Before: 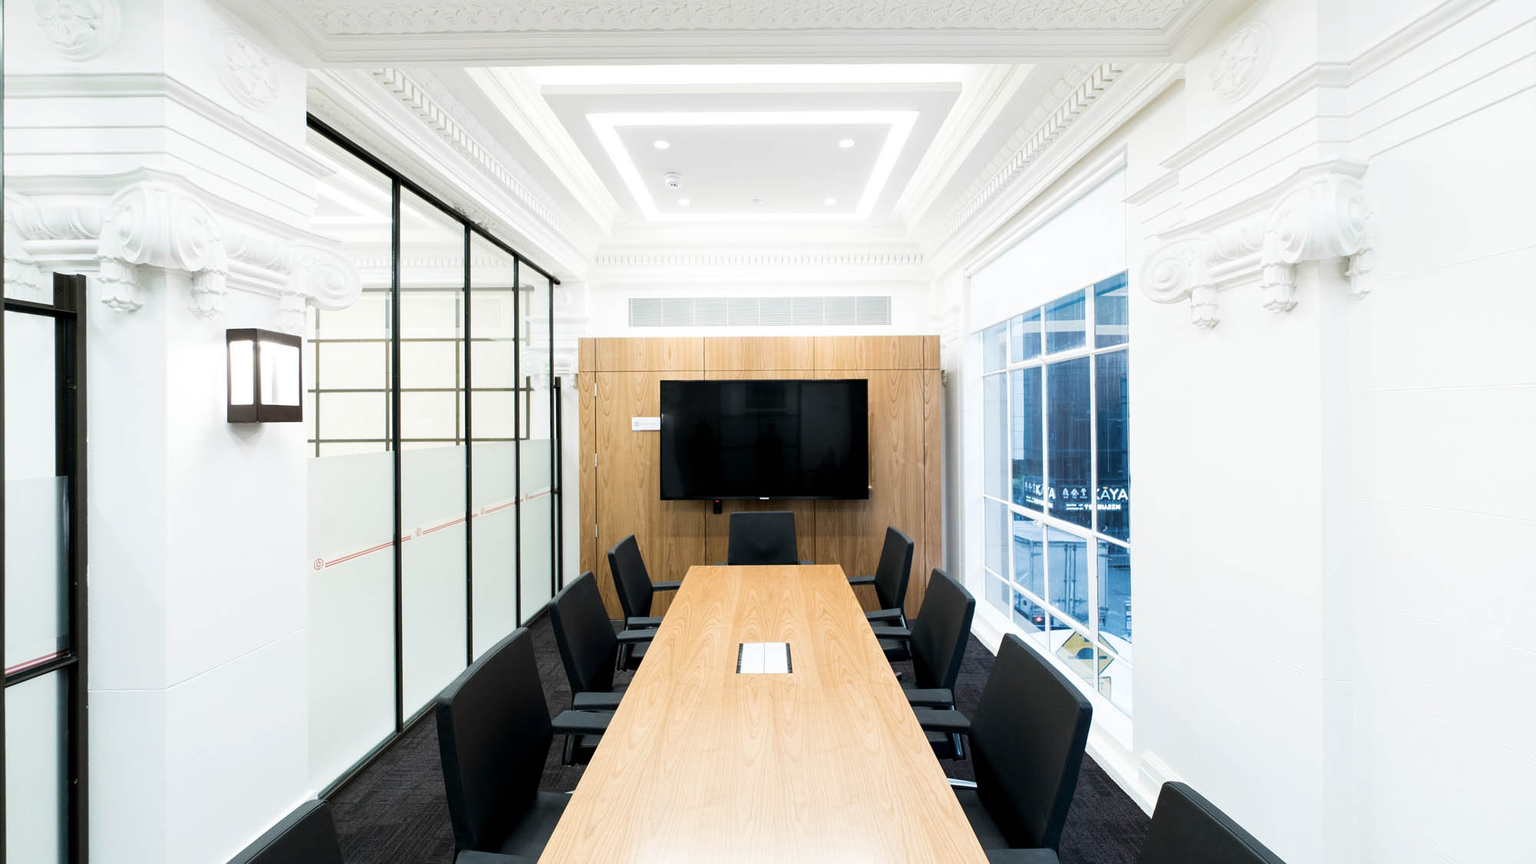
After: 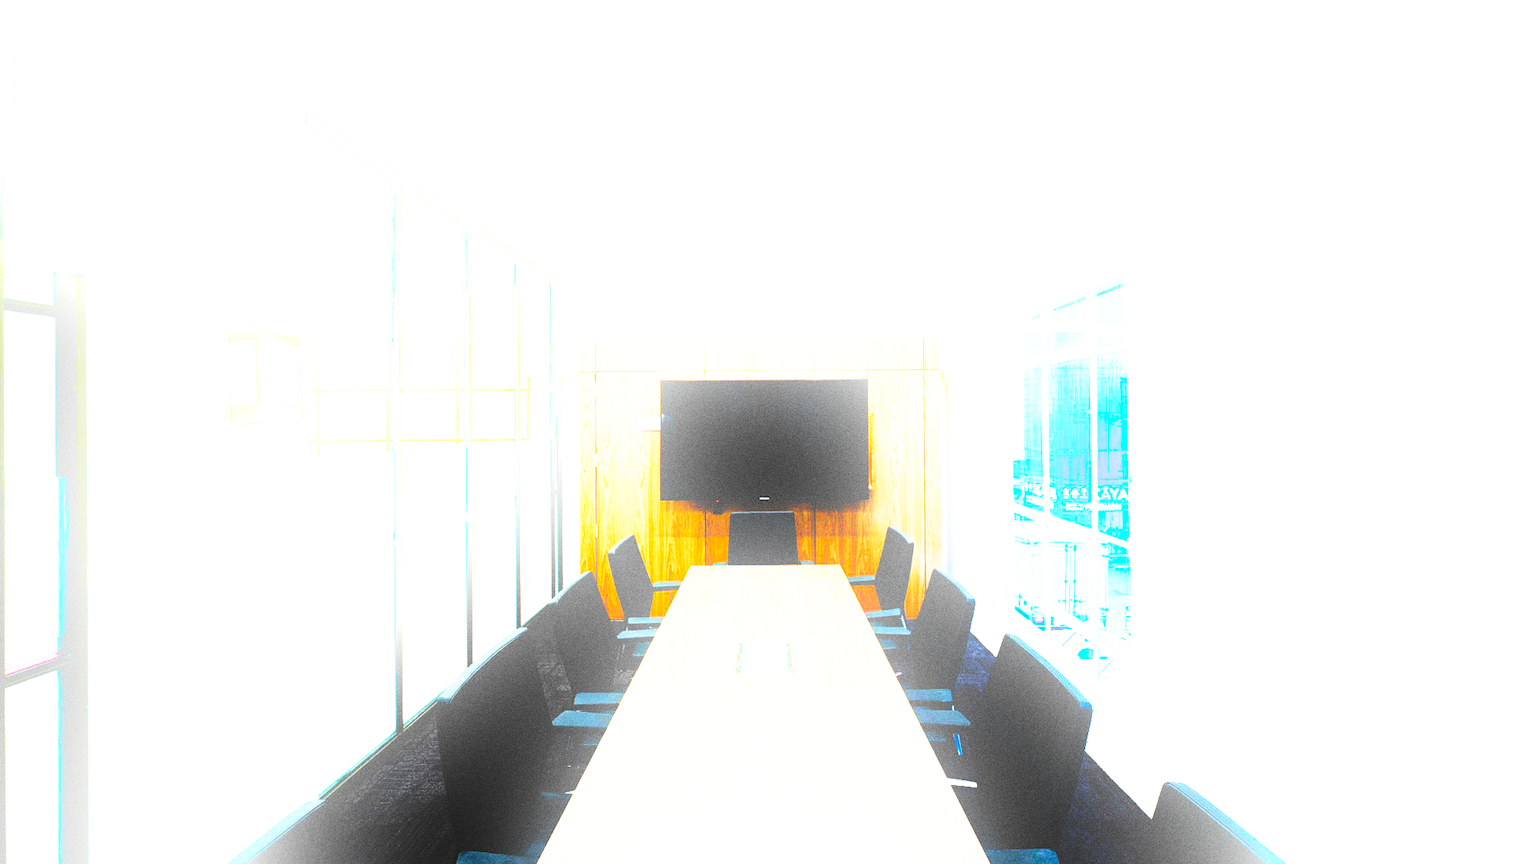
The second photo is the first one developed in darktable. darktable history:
graduated density: rotation -180°, offset 27.42
bloom: on, module defaults
grain: coarseness 0.09 ISO, strength 40%
base curve: curves: ch0 [(0, 0) (0.007, 0.004) (0.027, 0.03) (0.046, 0.07) (0.207, 0.54) (0.442, 0.872) (0.673, 0.972) (1, 1)], preserve colors none
tone curve: curves: ch0 [(0, 0) (0.003, 0.003) (0.011, 0.006) (0.025, 0.01) (0.044, 0.015) (0.069, 0.02) (0.1, 0.027) (0.136, 0.036) (0.177, 0.05) (0.224, 0.07) (0.277, 0.12) (0.335, 0.208) (0.399, 0.334) (0.468, 0.473) (0.543, 0.636) (0.623, 0.795) (0.709, 0.907) (0.801, 0.97) (0.898, 0.989) (1, 1)], preserve colors none
